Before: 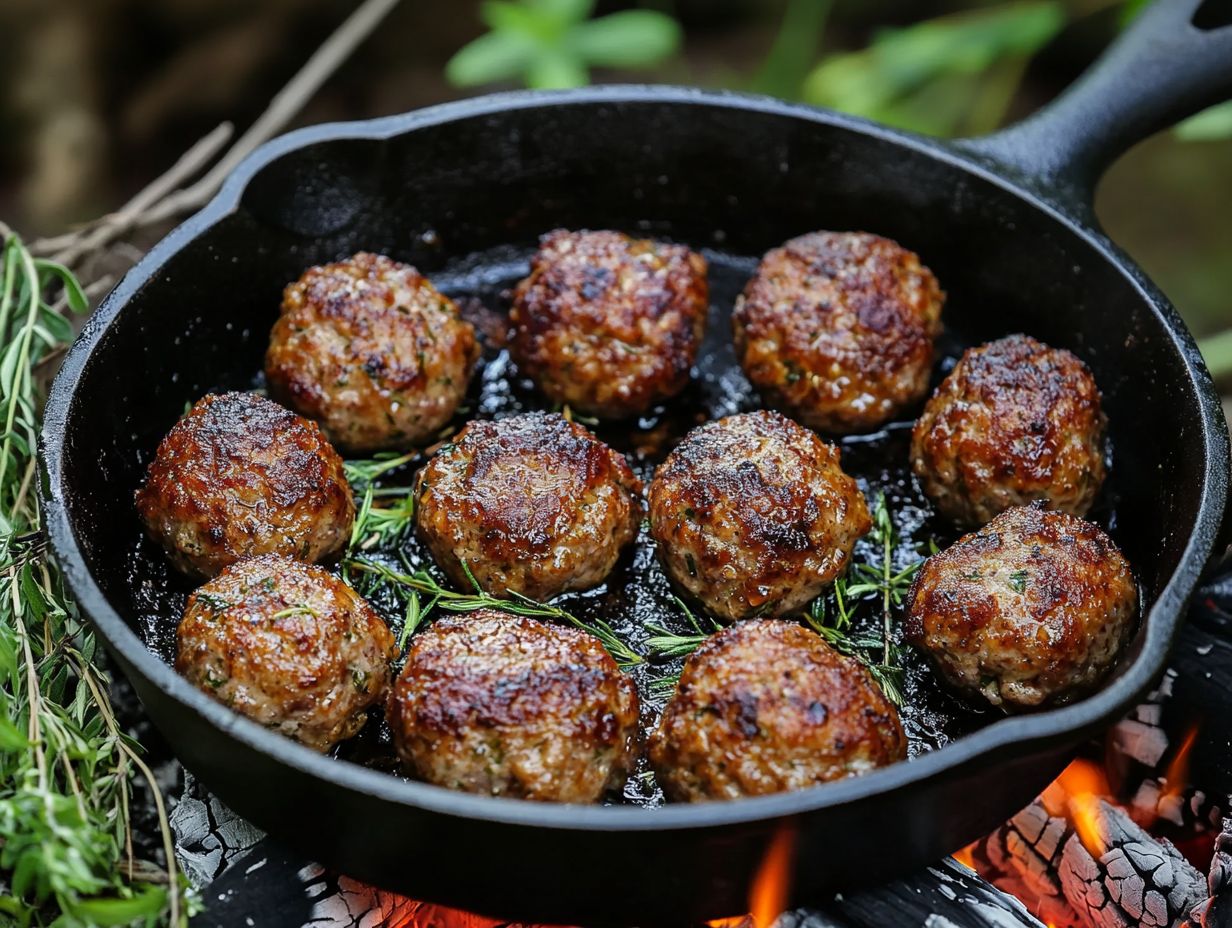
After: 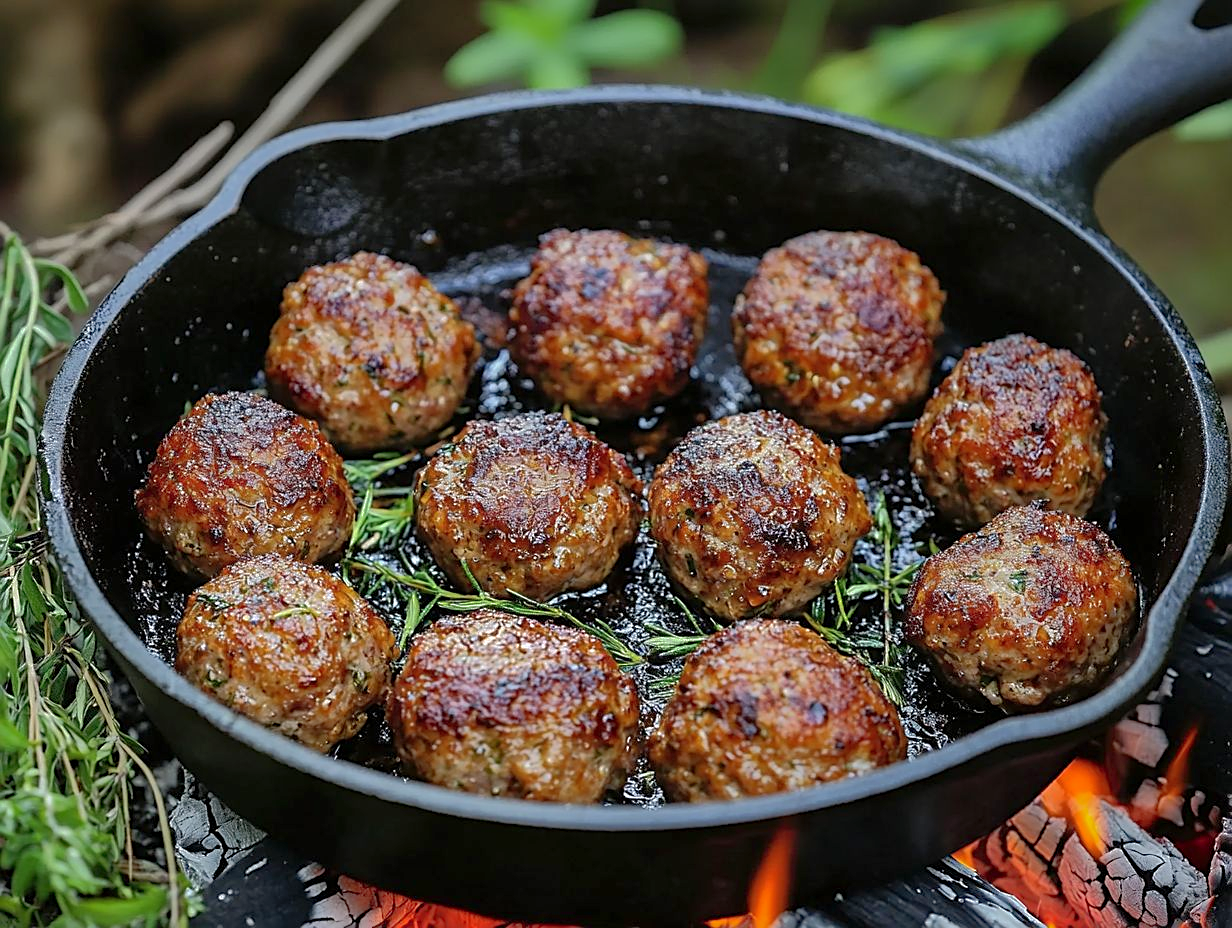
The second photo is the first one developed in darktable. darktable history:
sharpen: on, module defaults
exposure: exposure 0.081 EV, compensate highlight preservation false
shadows and highlights: highlights -60
